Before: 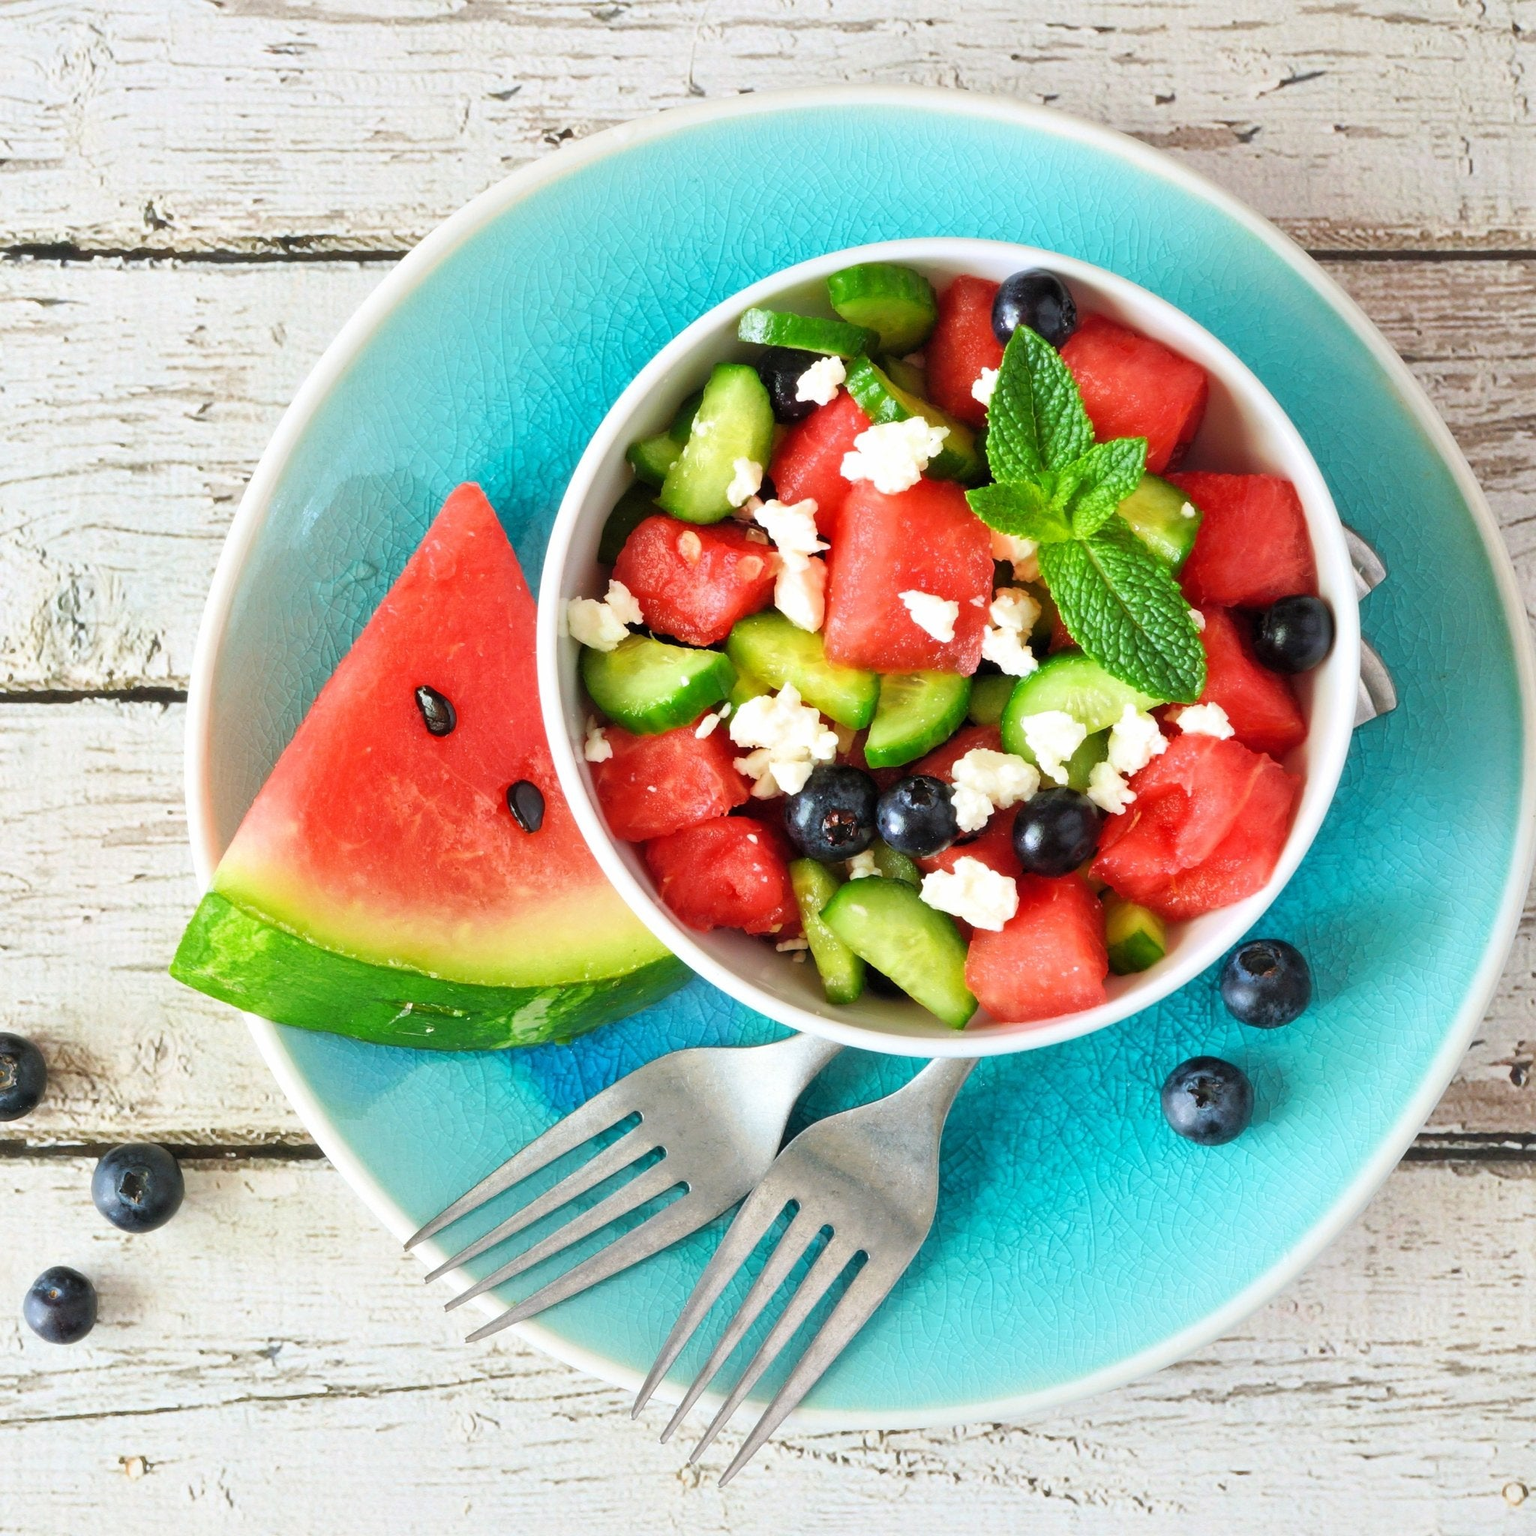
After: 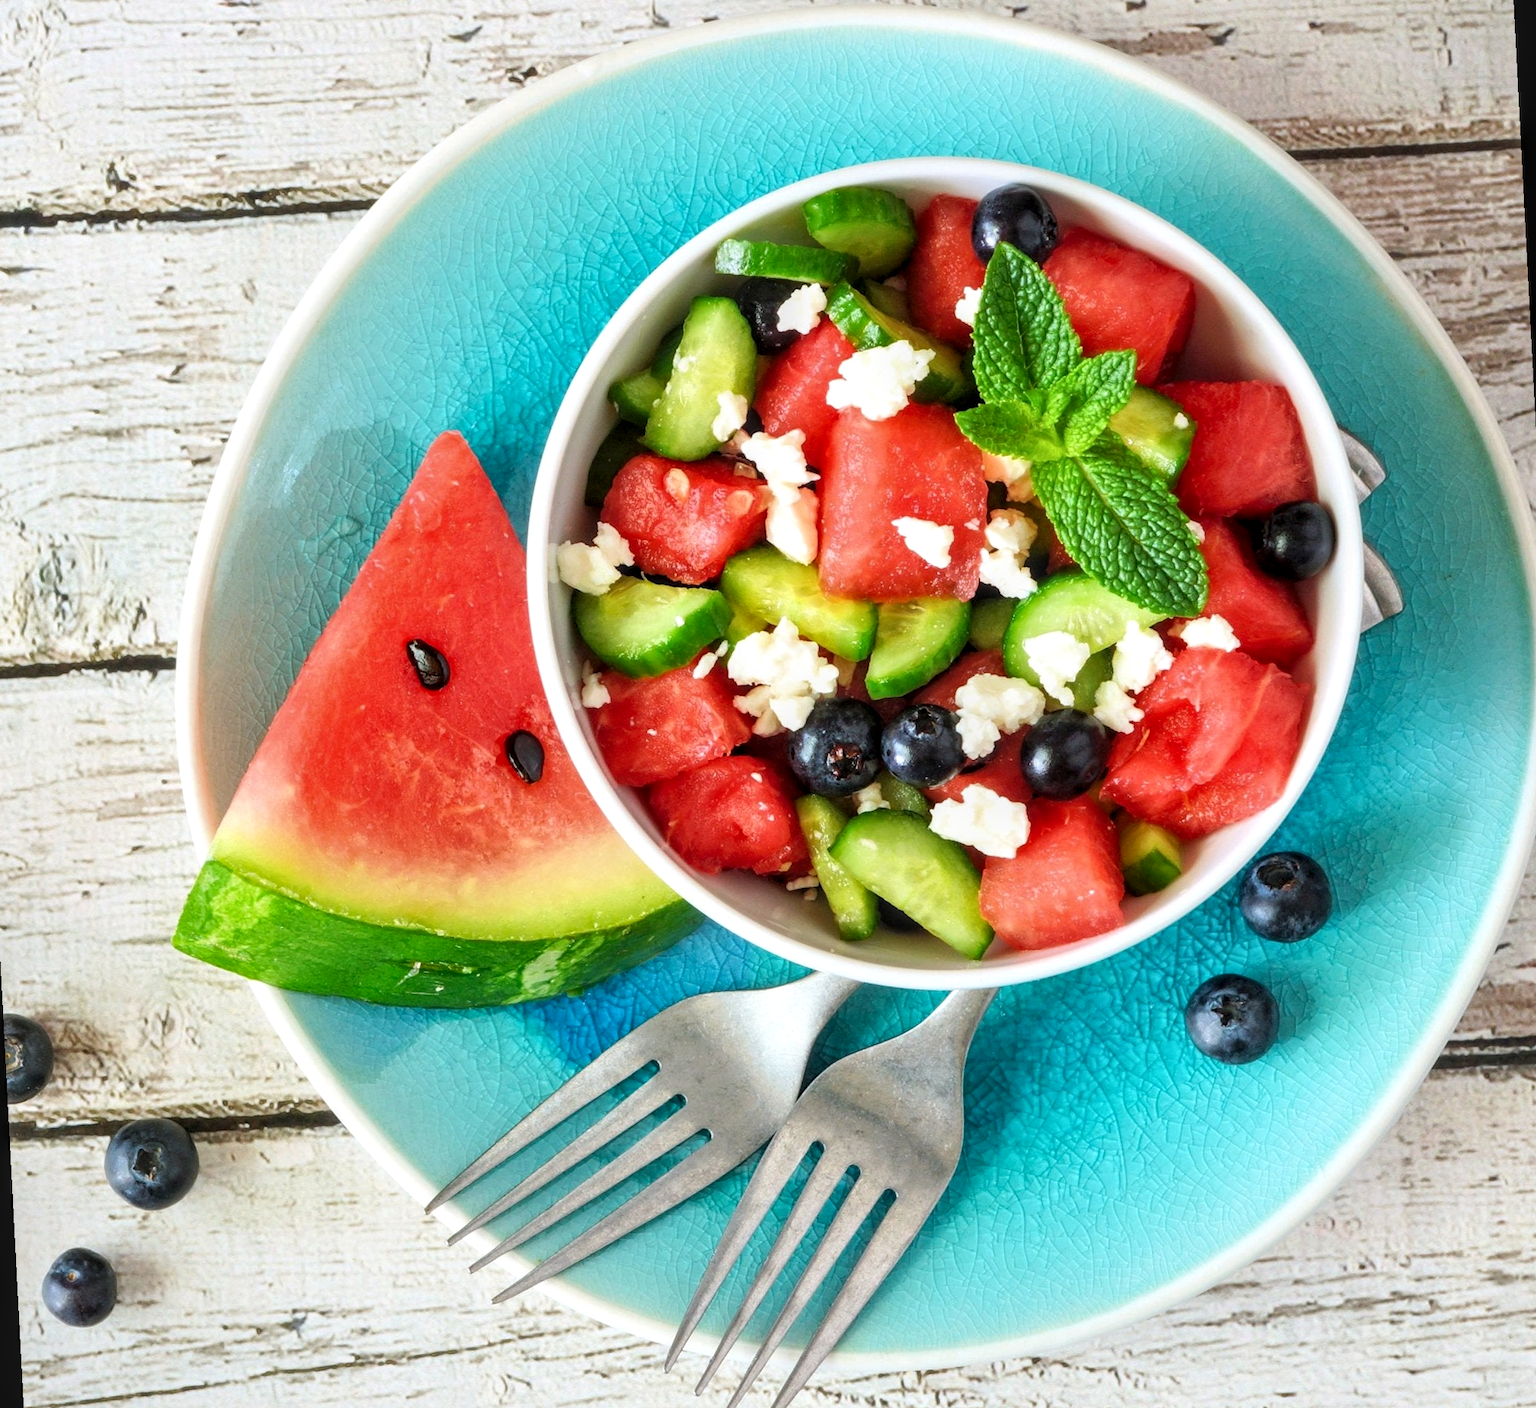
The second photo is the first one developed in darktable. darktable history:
local contrast: detail 130%
contrast brightness saturation: contrast 0.05
rotate and perspective: rotation -3°, crop left 0.031, crop right 0.968, crop top 0.07, crop bottom 0.93
